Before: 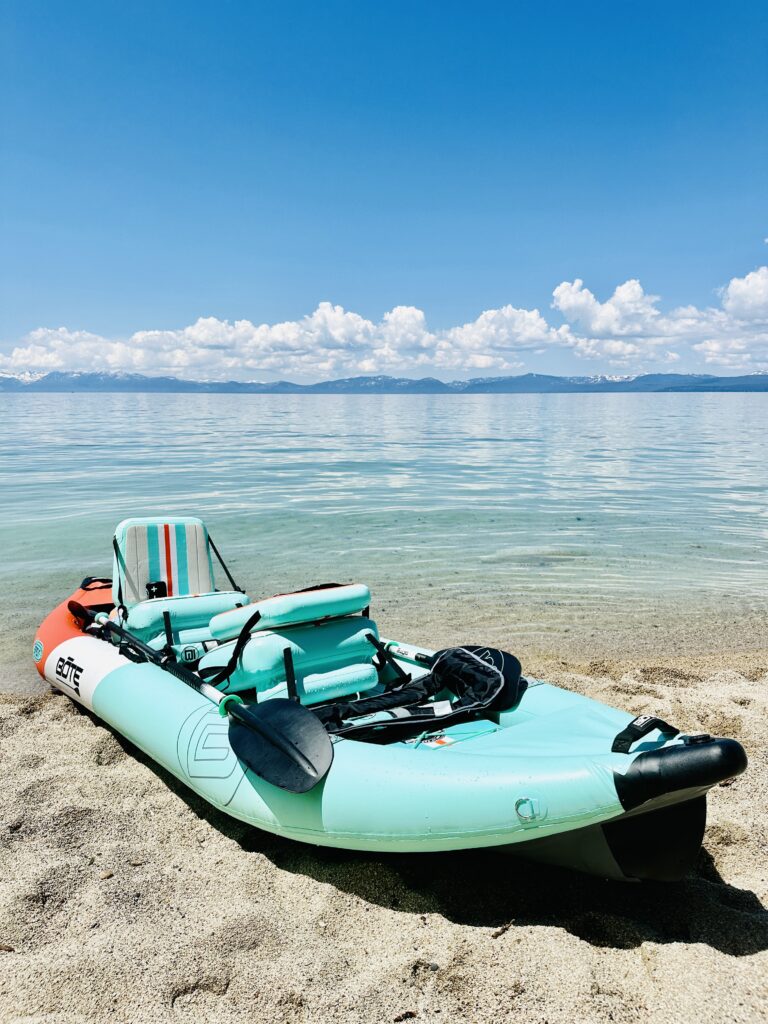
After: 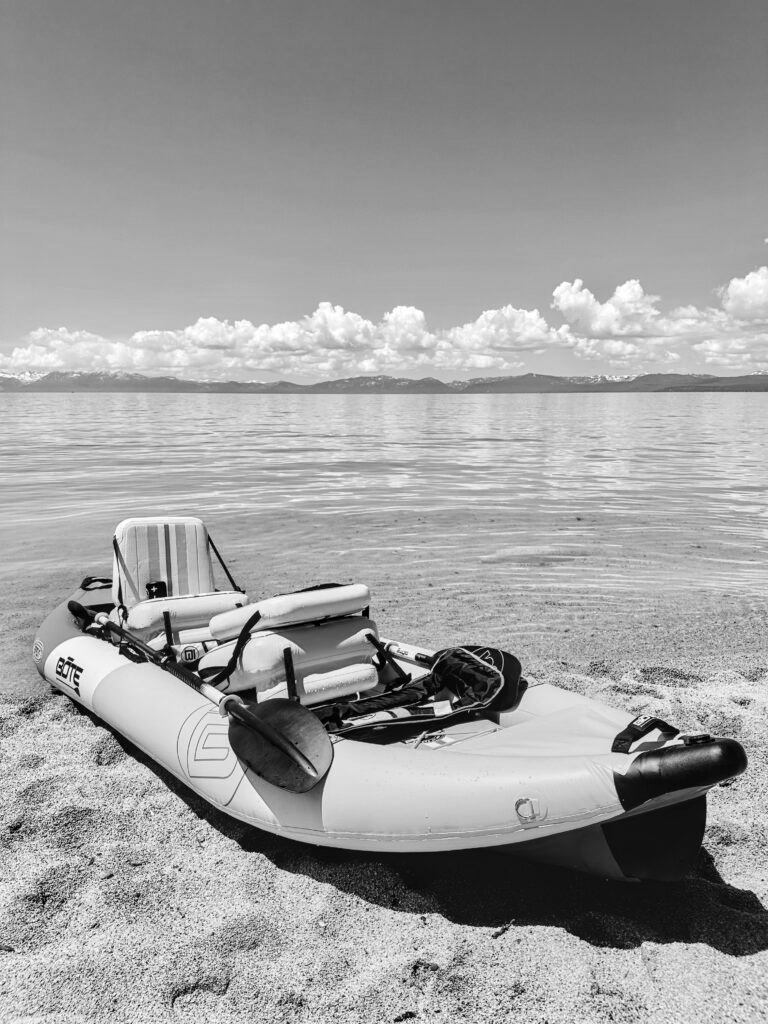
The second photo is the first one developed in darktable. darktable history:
color contrast: green-magenta contrast 0, blue-yellow contrast 0
local contrast: on, module defaults
